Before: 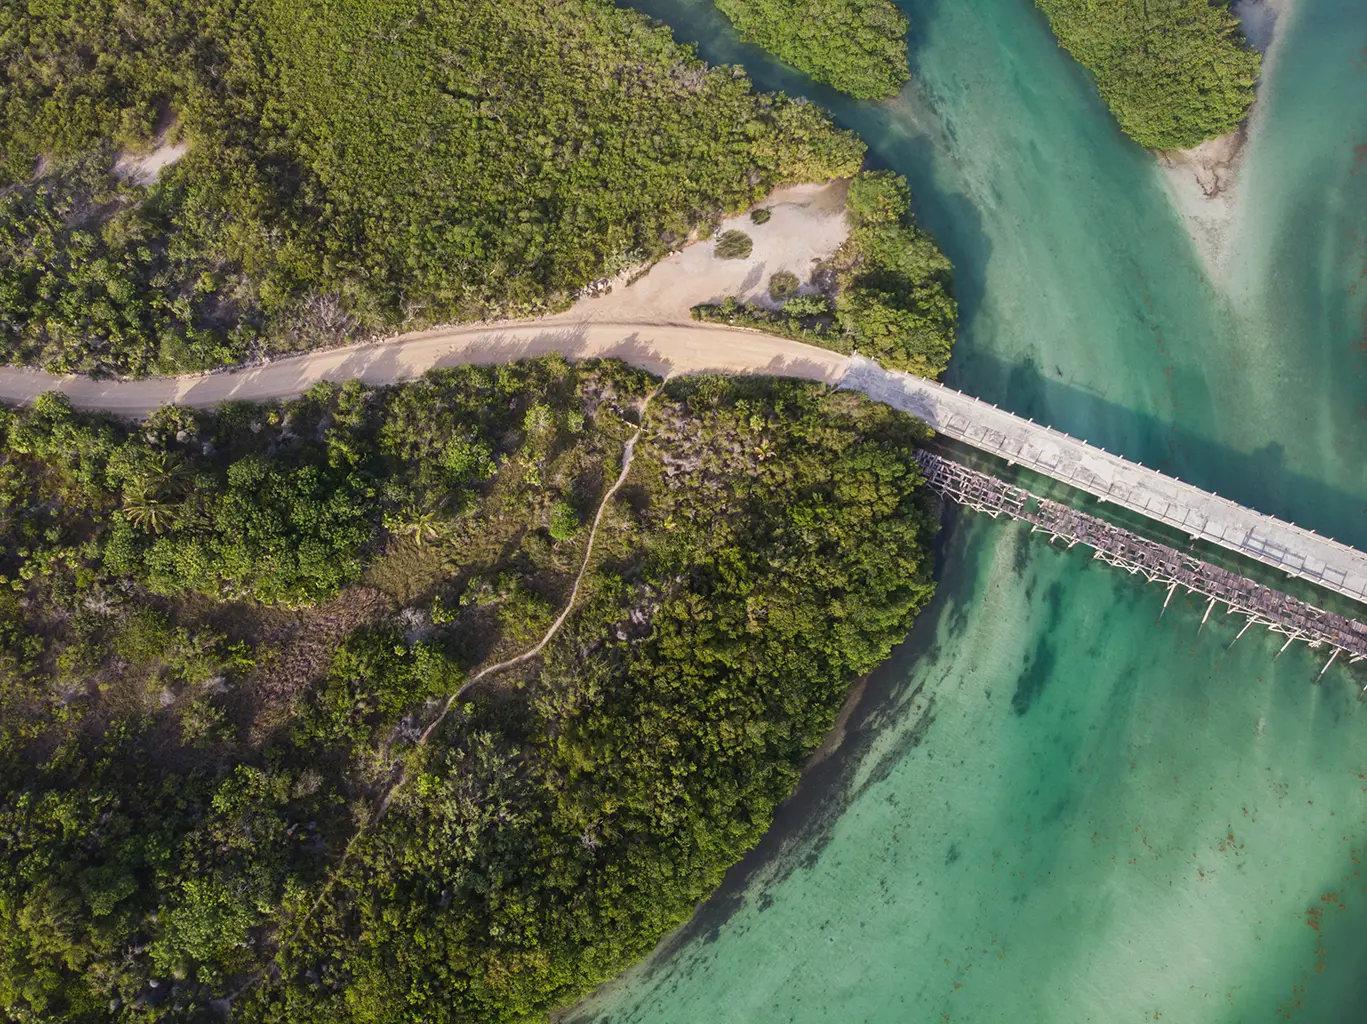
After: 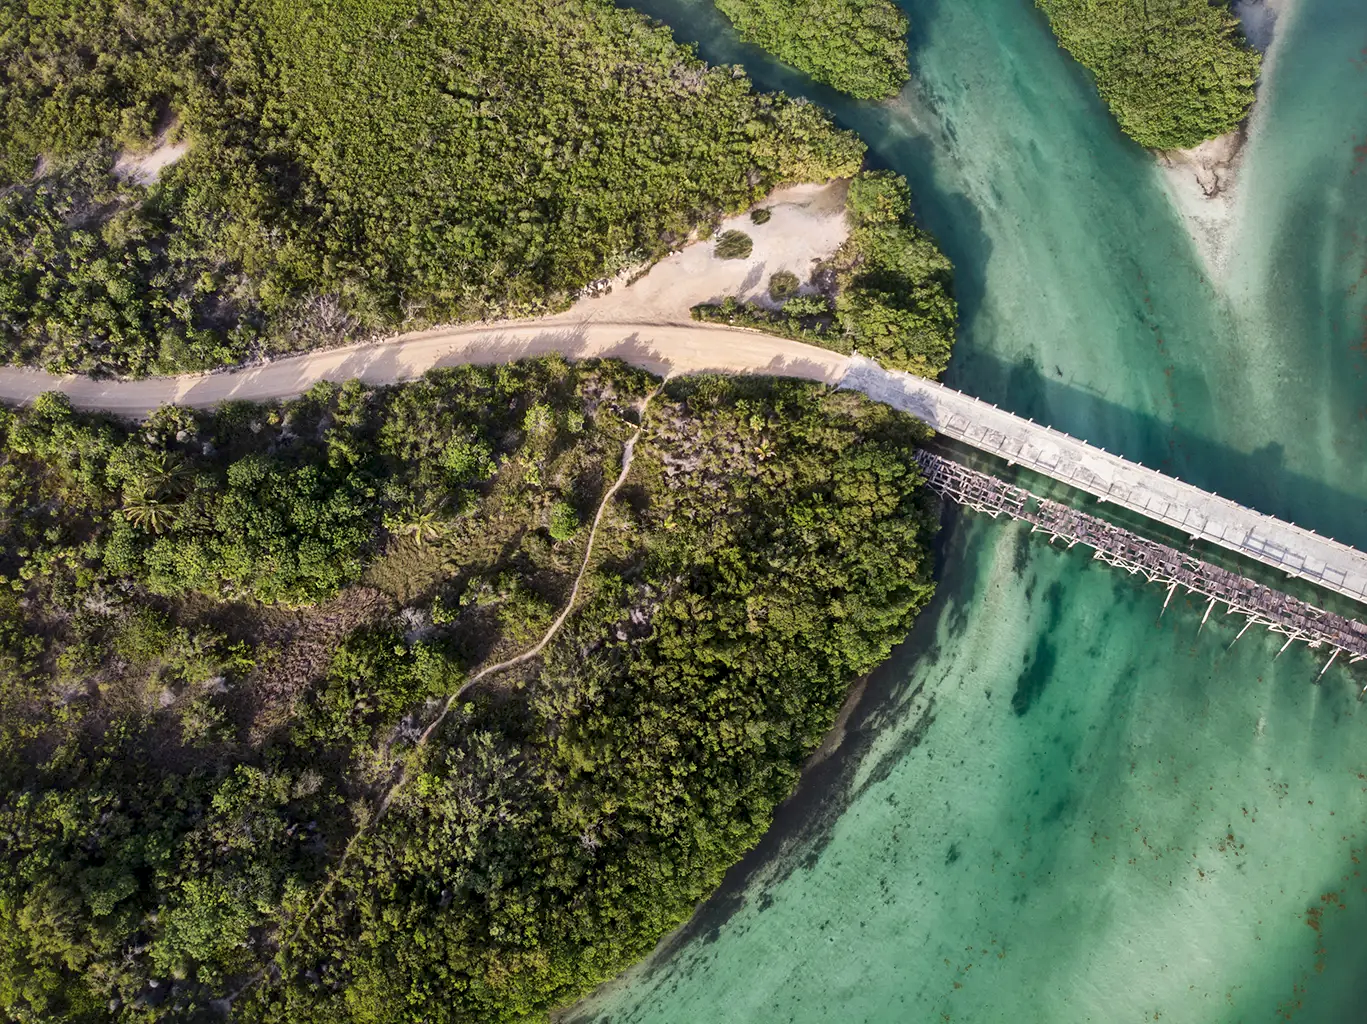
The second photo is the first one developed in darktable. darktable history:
local contrast: mode bilateral grid, contrast 20, coarseness 50, detail 173%, midtone range 0.2
